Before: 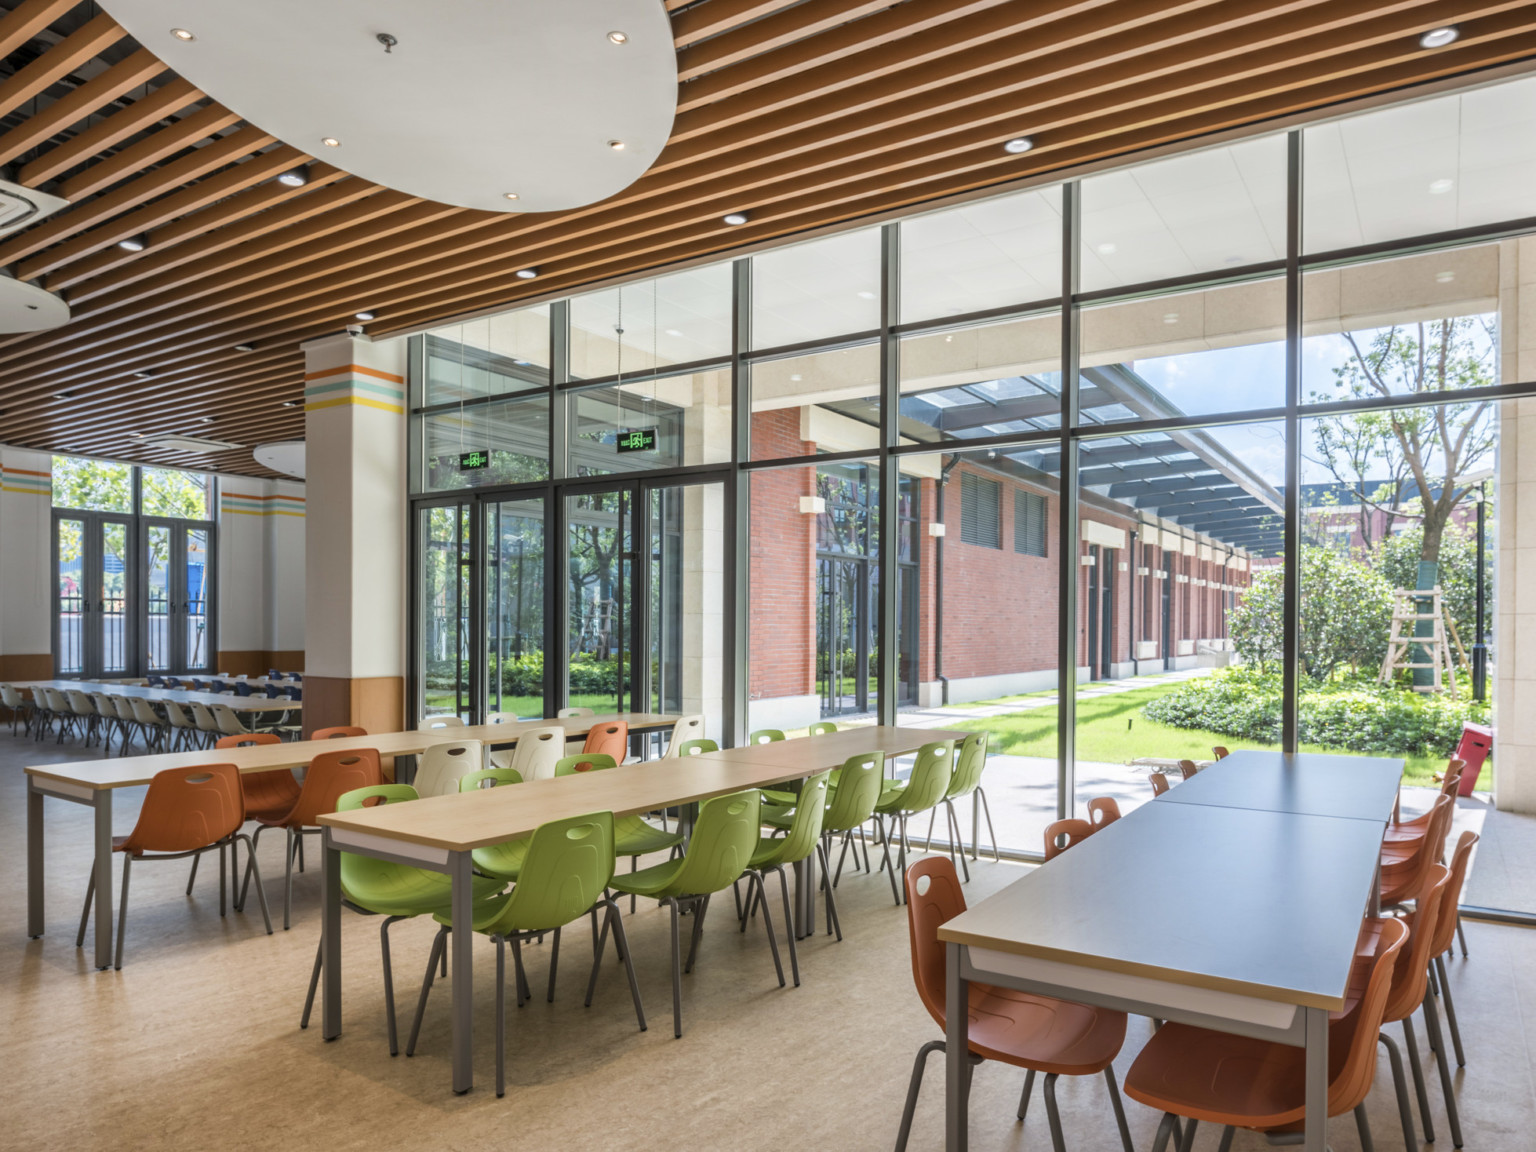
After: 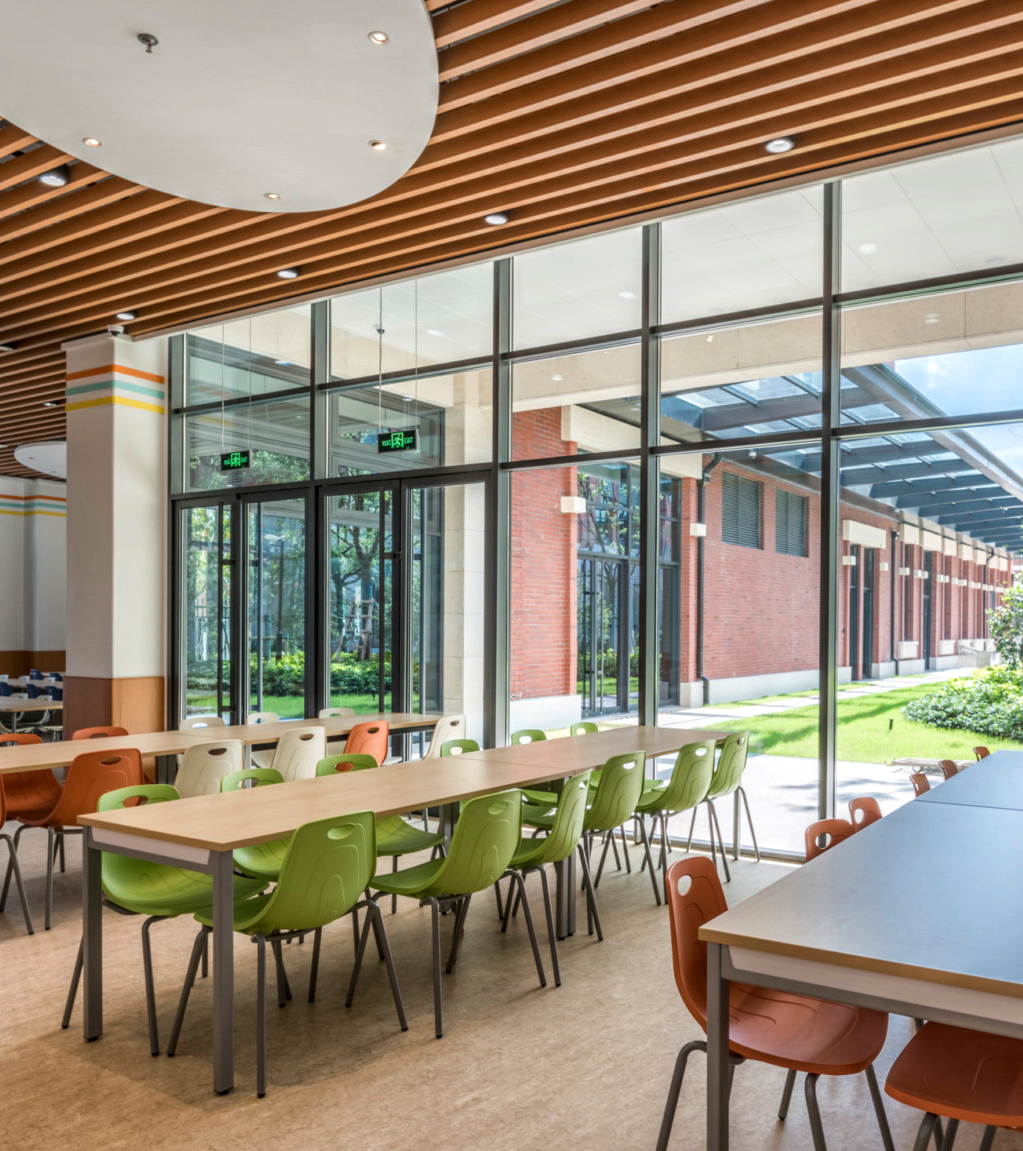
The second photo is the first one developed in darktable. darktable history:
crop and rotate: left 15.613%, right 17.732%
local contrast: on, module defaults
